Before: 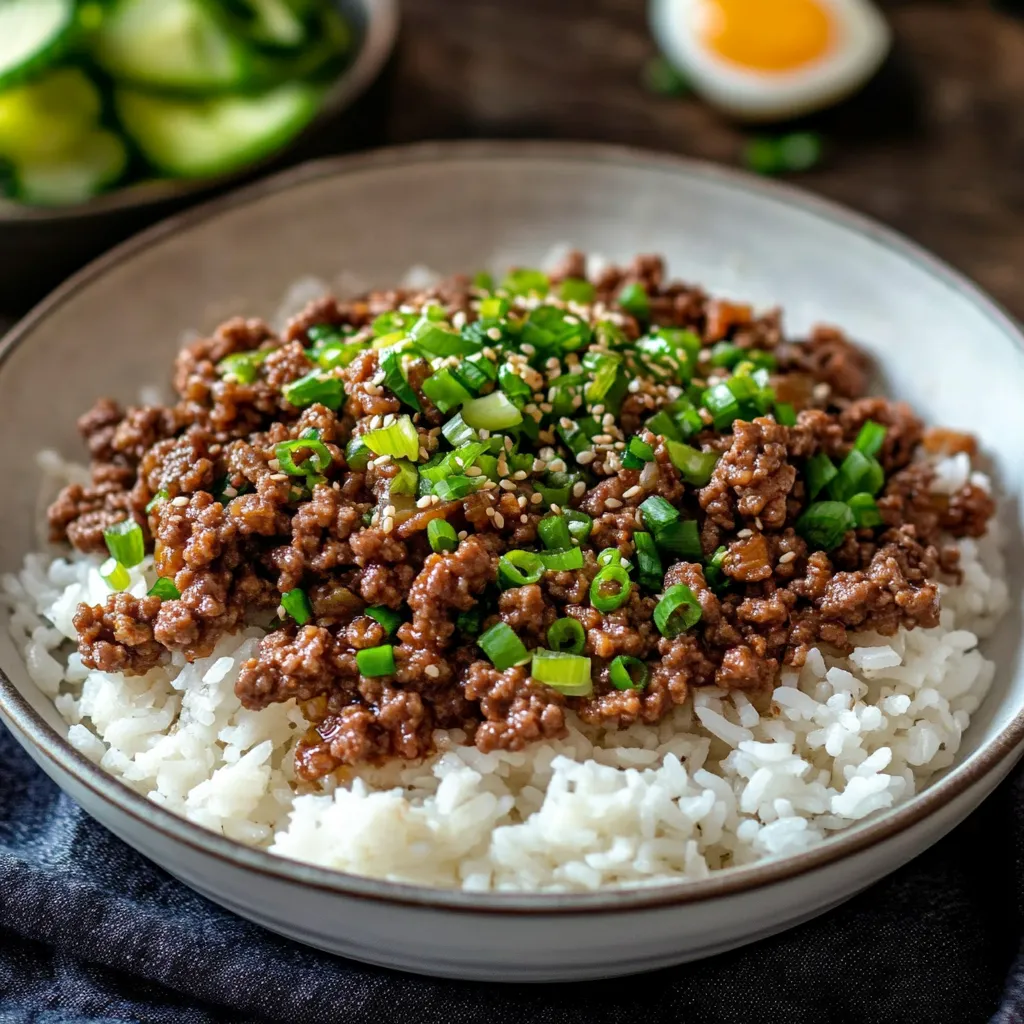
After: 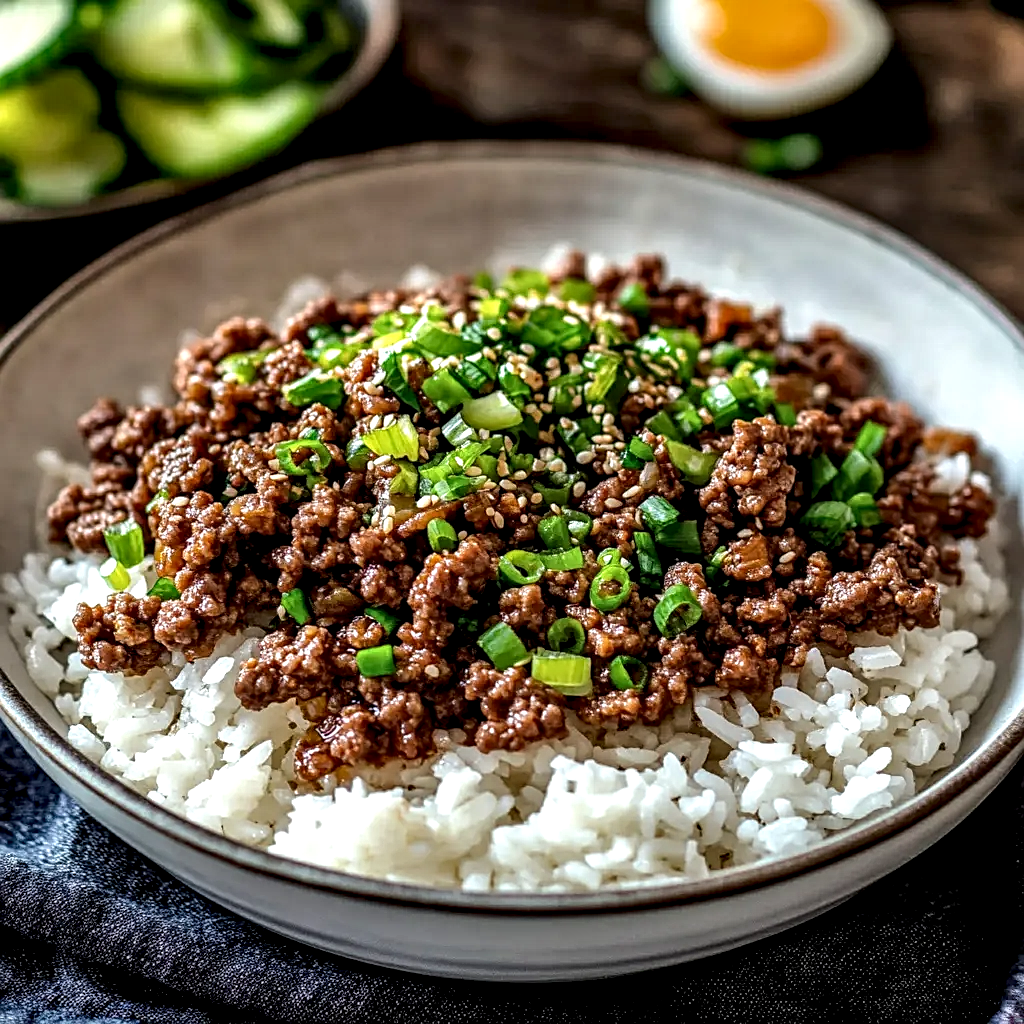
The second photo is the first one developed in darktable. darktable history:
shadows and highlights: white point adjustment 0.1, highlights -70, soften with gaussian
contrast equalizer: octaves 7, y [[0.6 ×6], [0.55 ×6], [0 ×6], [0 ×6], [0 ×6]], mix 0.15
local contrast: highlights 20%, shadows 70%, detail 170%
sharpen: on, module defaults
